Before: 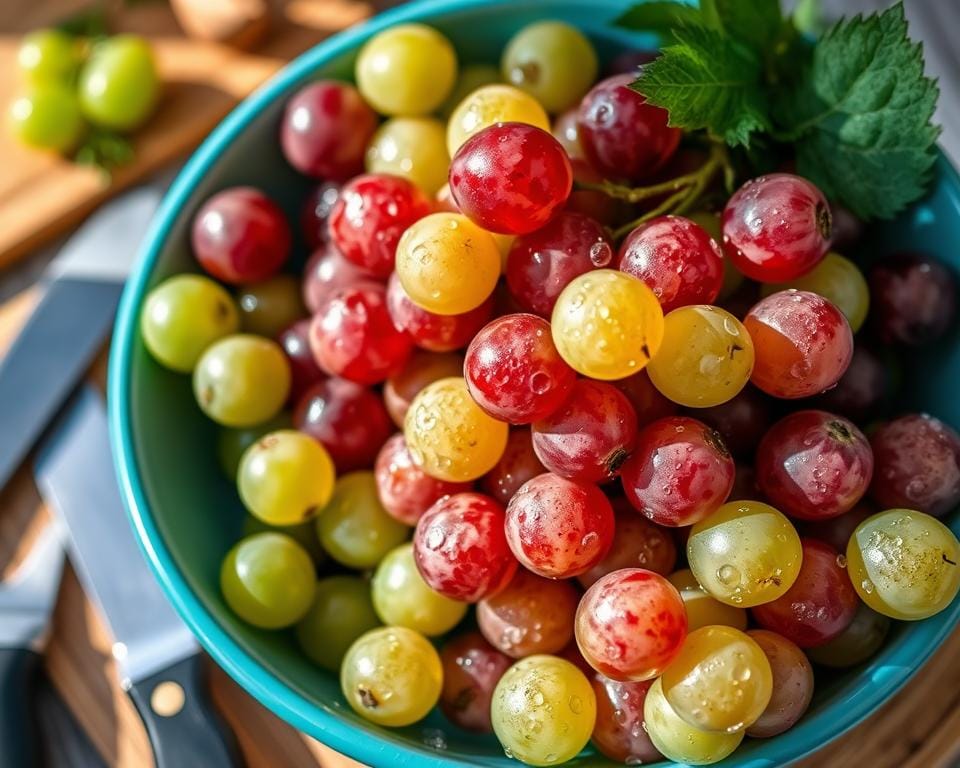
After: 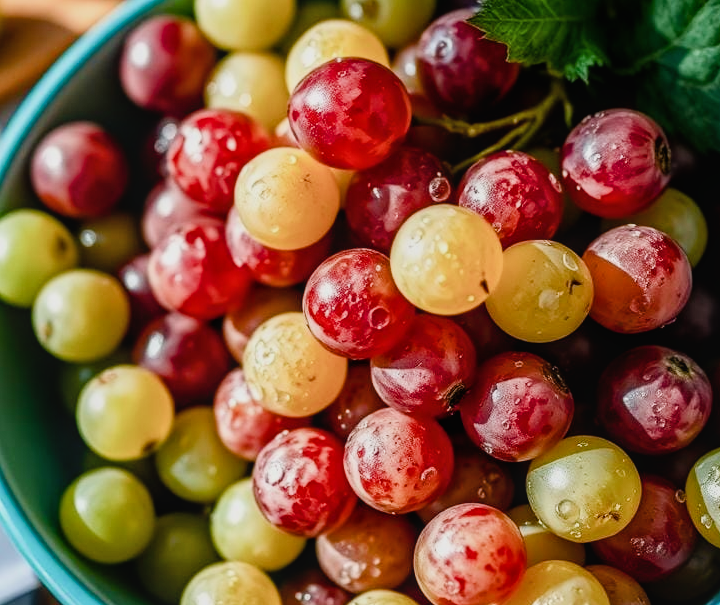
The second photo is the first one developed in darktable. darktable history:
color balance rgb: power › luminance -3.696%, power › hue 144.45°, perceptual saturation grading › global saturation 20%, perceptual saturation grading › highlights -48.918%, perceptual saturation grading › shadows 25.904%, perceptual brilliance grading › global brilliance 15.477%, perceptual brilliance grading › shadows -34.706%, global vibrance 14.528%
exposure: exposure 0.195 EV, compensate highlight preservation false
filmic rgb: black relative exposure -7.65 EV, white relative exposure 4.56 EV, hardness 3.61
crop: left 16.797%, top 8.569%, right 8.164%, bottom 12.547%
local contrast: detail 110%
